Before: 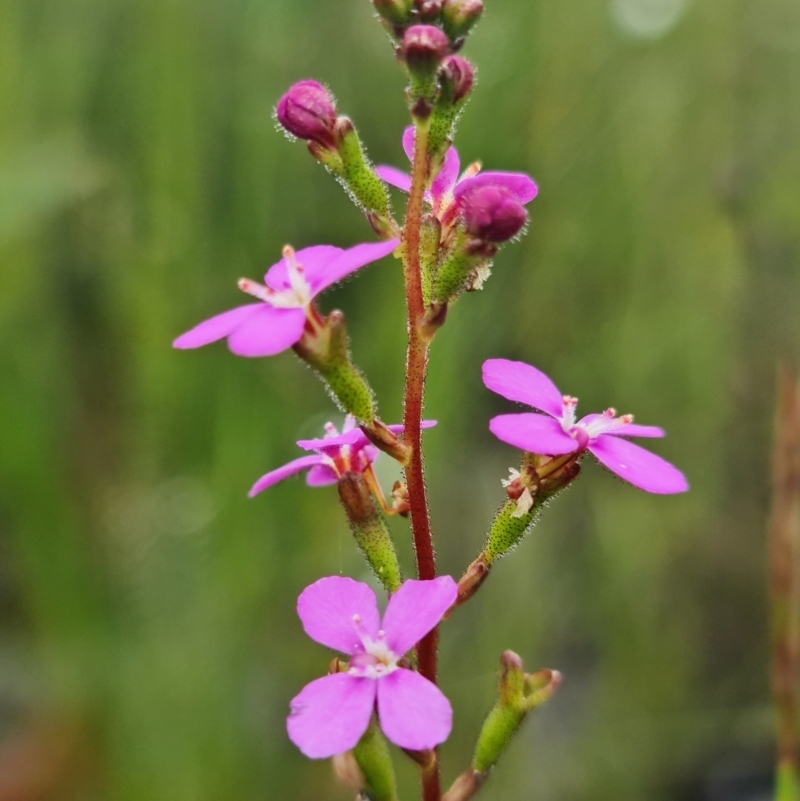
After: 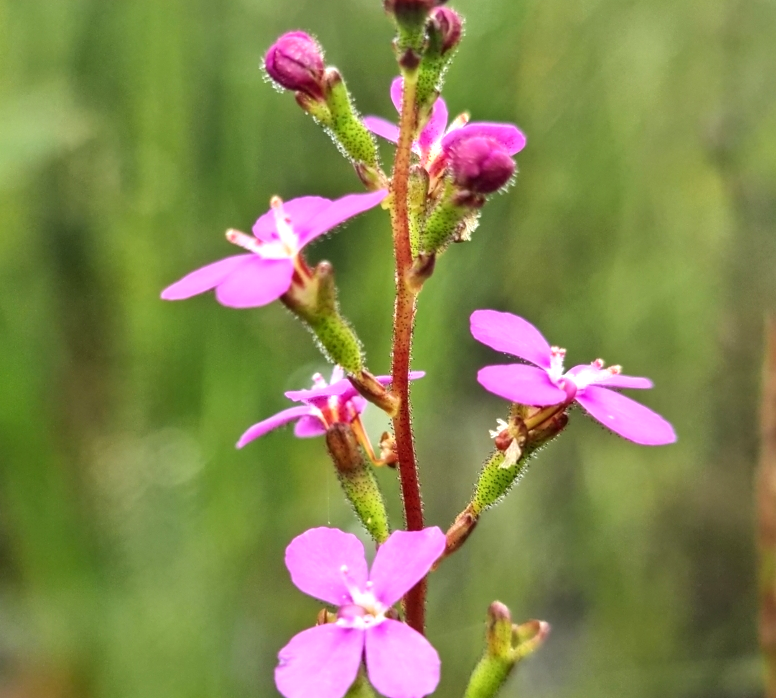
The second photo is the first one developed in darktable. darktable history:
crop: left 1.507%, top 6.147%, right 1.379%, bottom 6.637%
local contrast: detail 130%
exposure: exposure 0.6 EV, compensate highlight preservation false
